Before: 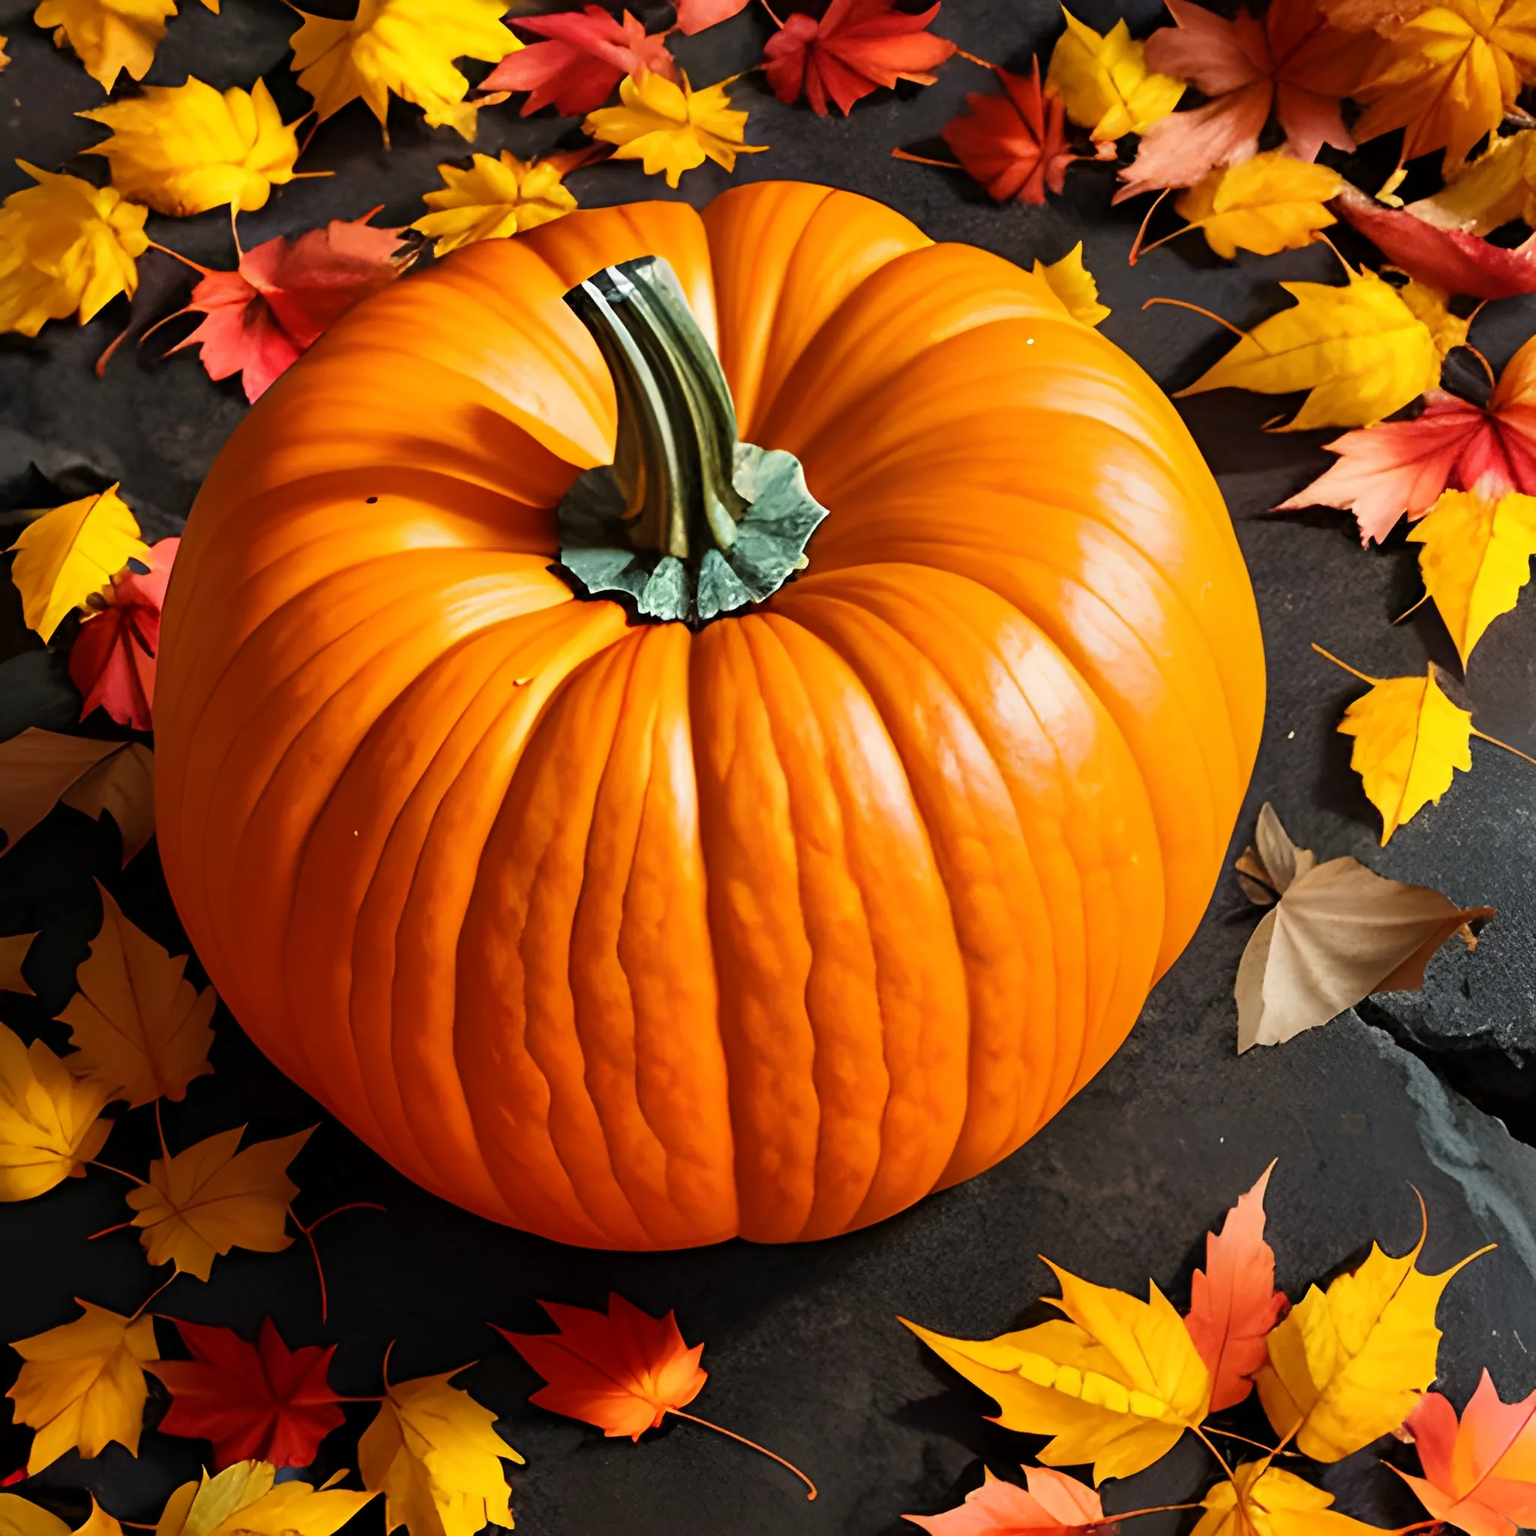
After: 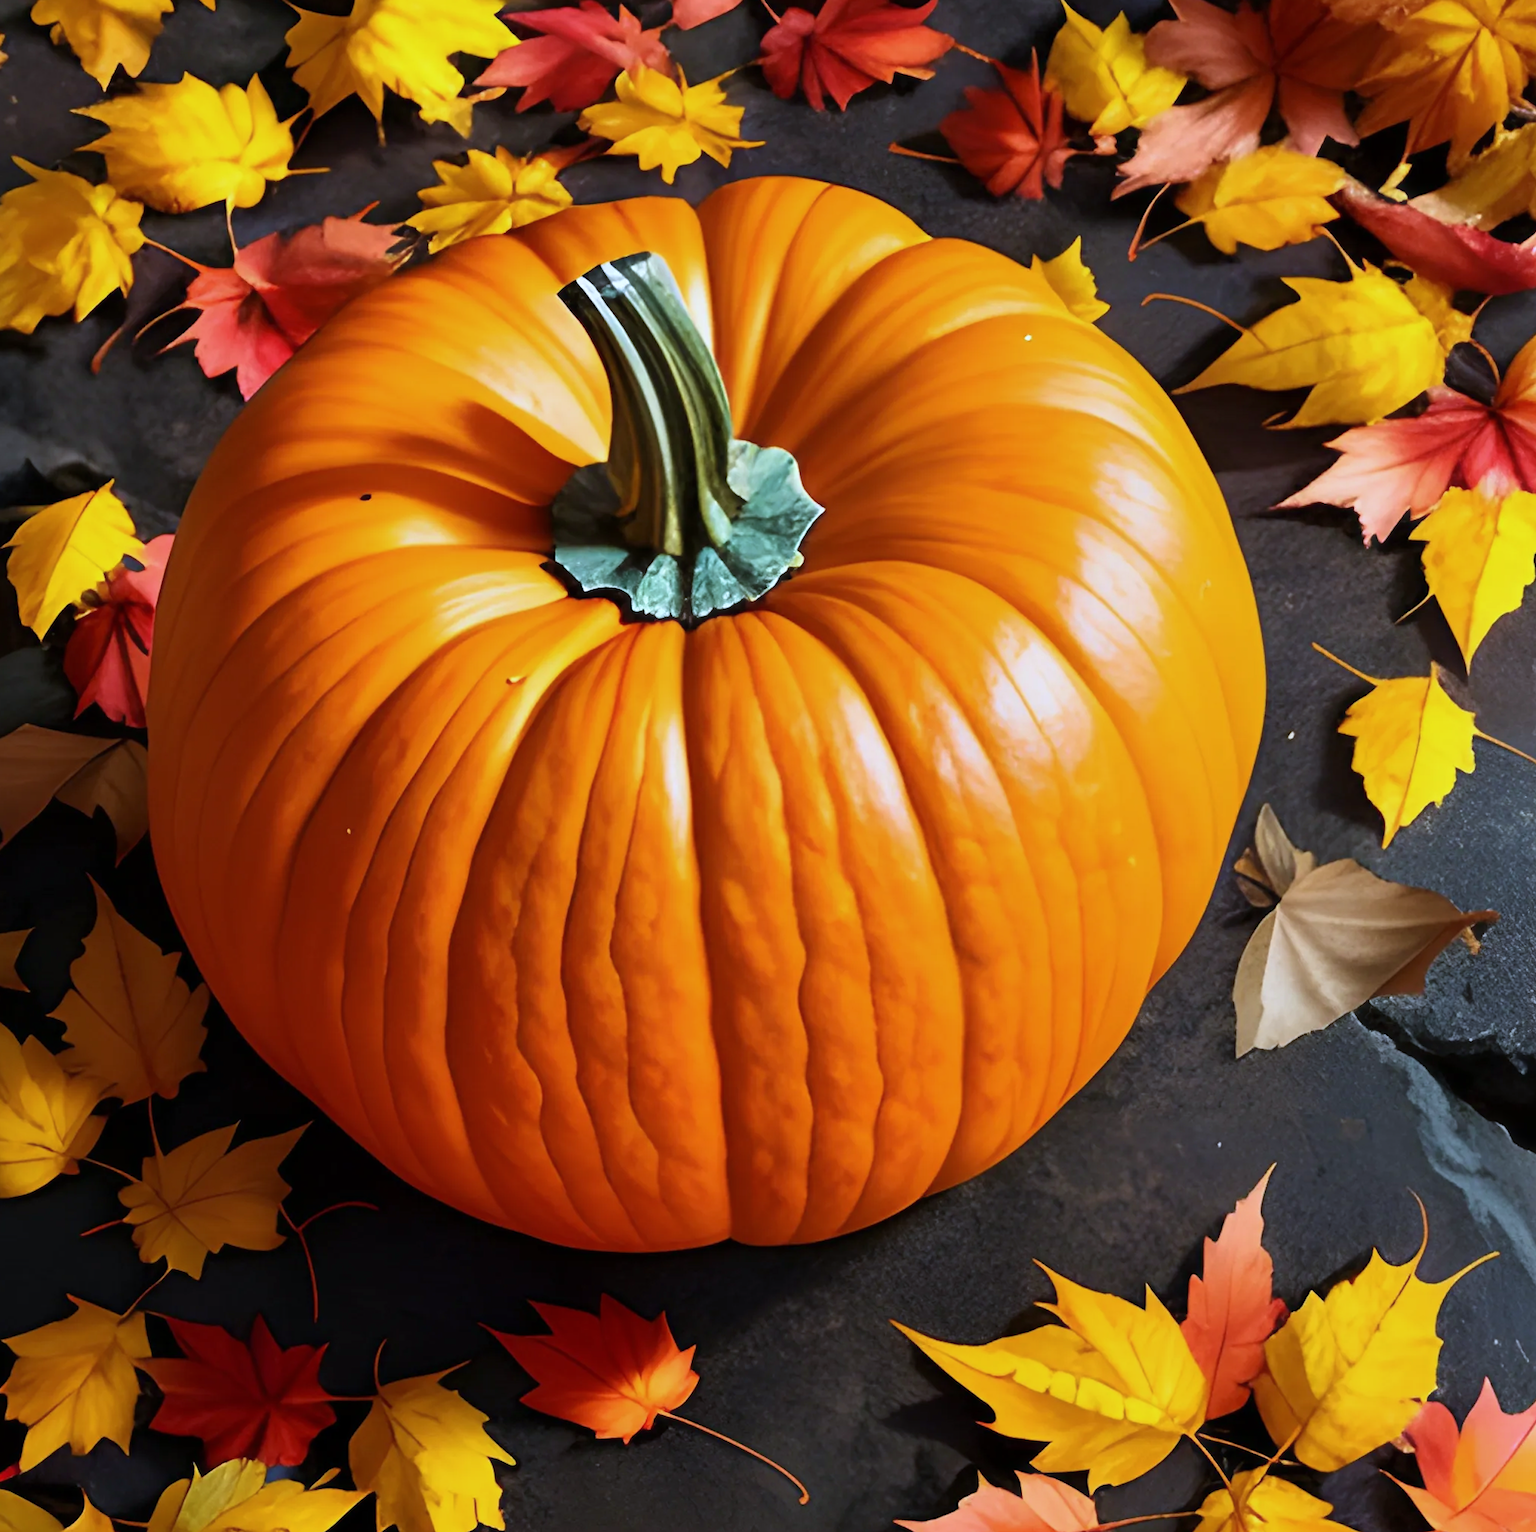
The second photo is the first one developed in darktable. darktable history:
haze removal: strength -0.1, adaptive false
velvia: on, module defaults
rotate and perspective: rotation 0.192°, lens shift (horizontal) -0.015, crop left 0.005, crop right 0.996, crop top 0.006, crop bottom 0.99
white balance: red 0.926, green 1.003, blue 1.133
